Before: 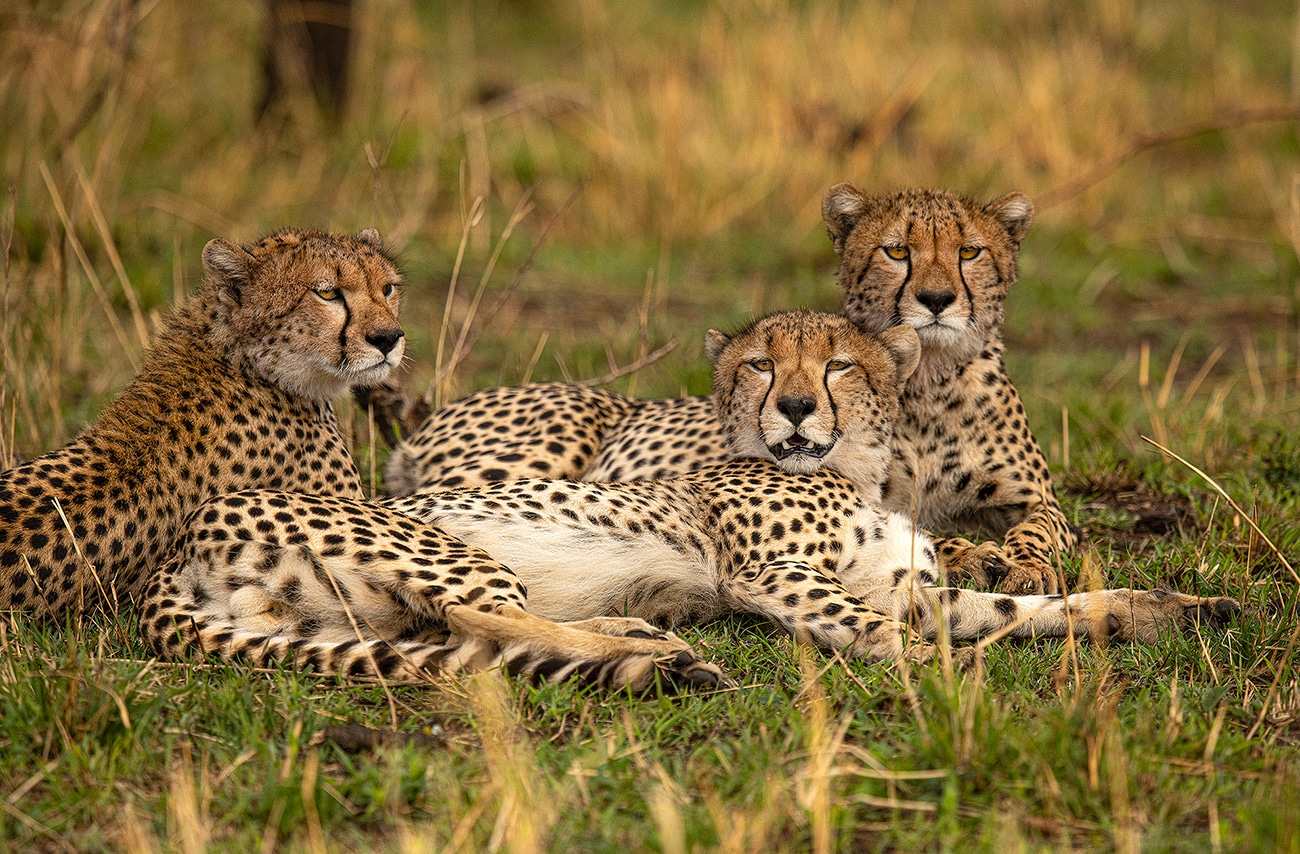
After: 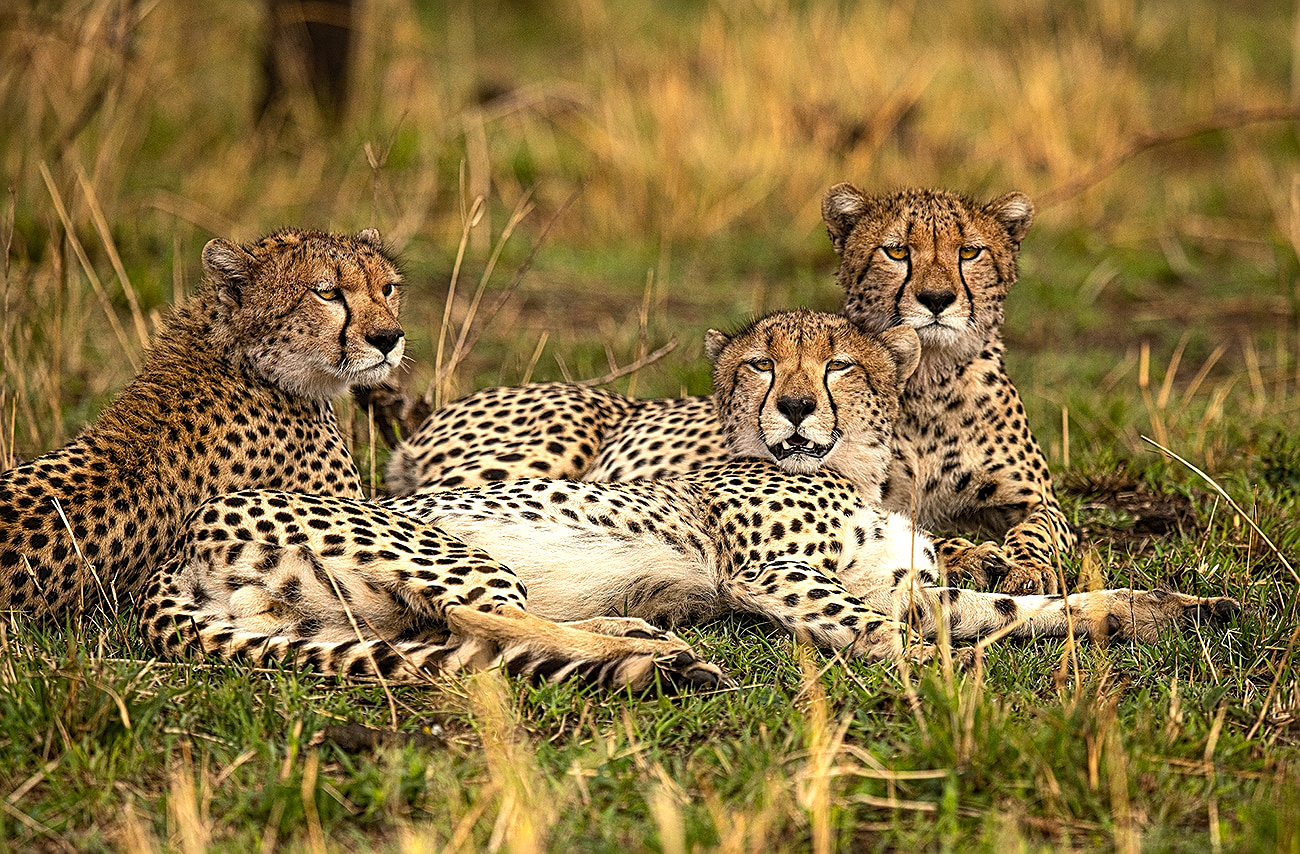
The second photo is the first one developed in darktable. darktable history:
color balance rgb: global vibrance 10%
tone equalizer: -8 EV -0.417 EV, -7 EV -0.389 EV, -6 EV -0.333 EV, -5 EV -0.222 EV, -3 EV 0.222 EV, -2 EV 0.333 EV, -1 EV 0.389 EV, +0 EV 0.417 EV, edges refinement/feathering 500, mask exposure compensation -1.57 EV, preserve details no
sharpen: on, module defaults
